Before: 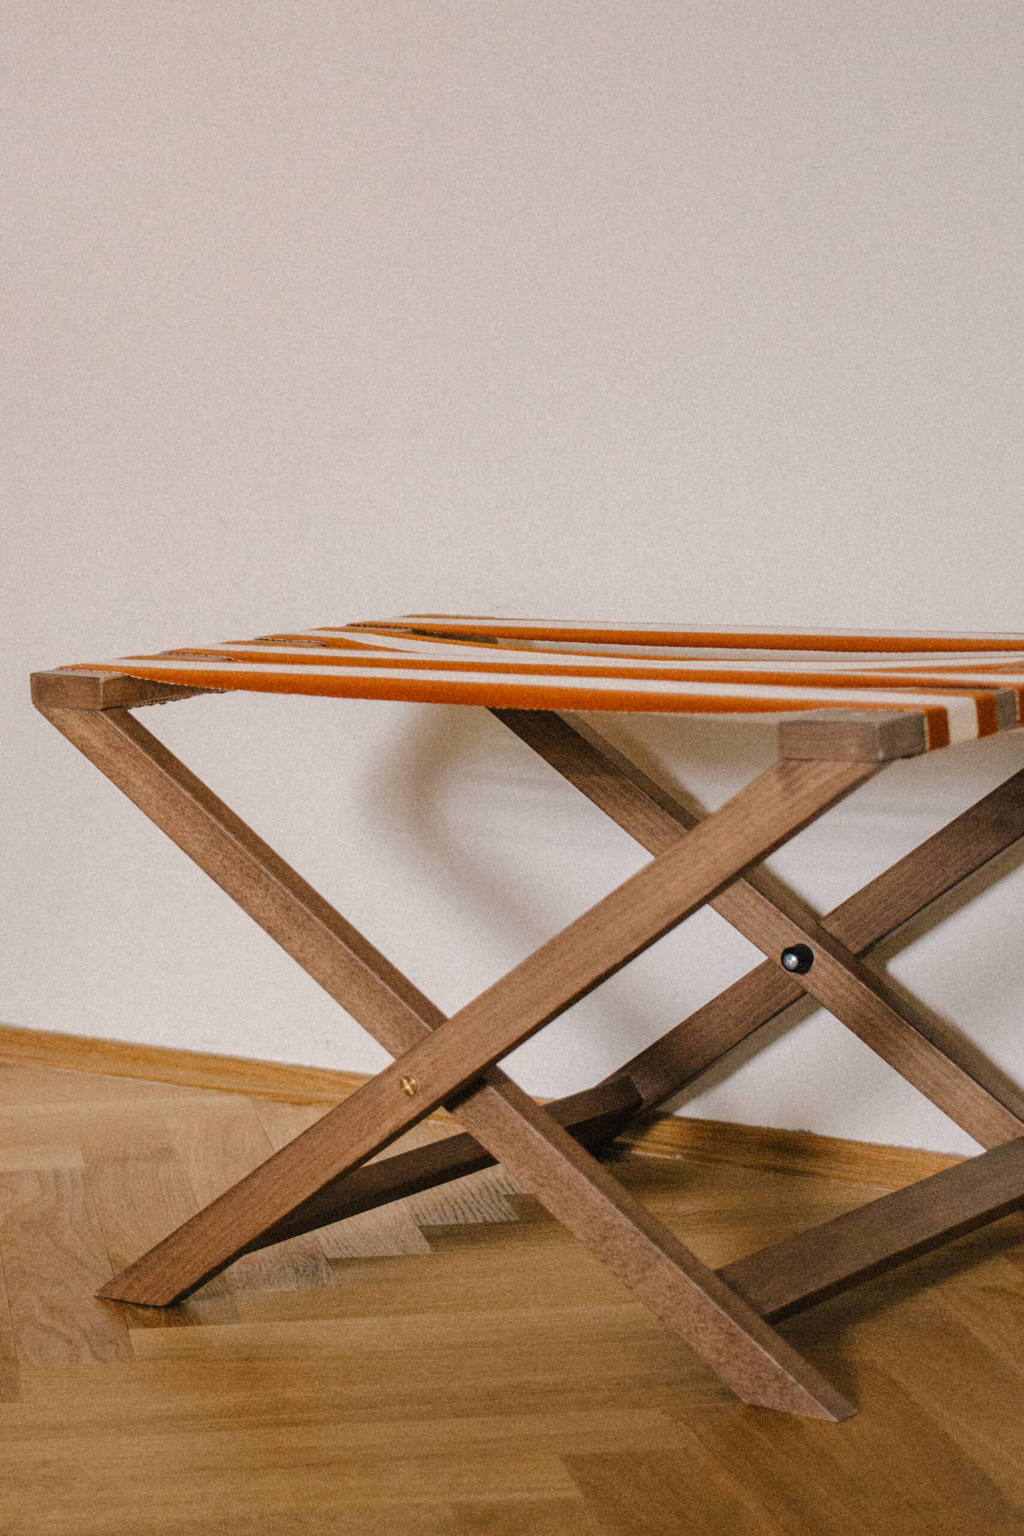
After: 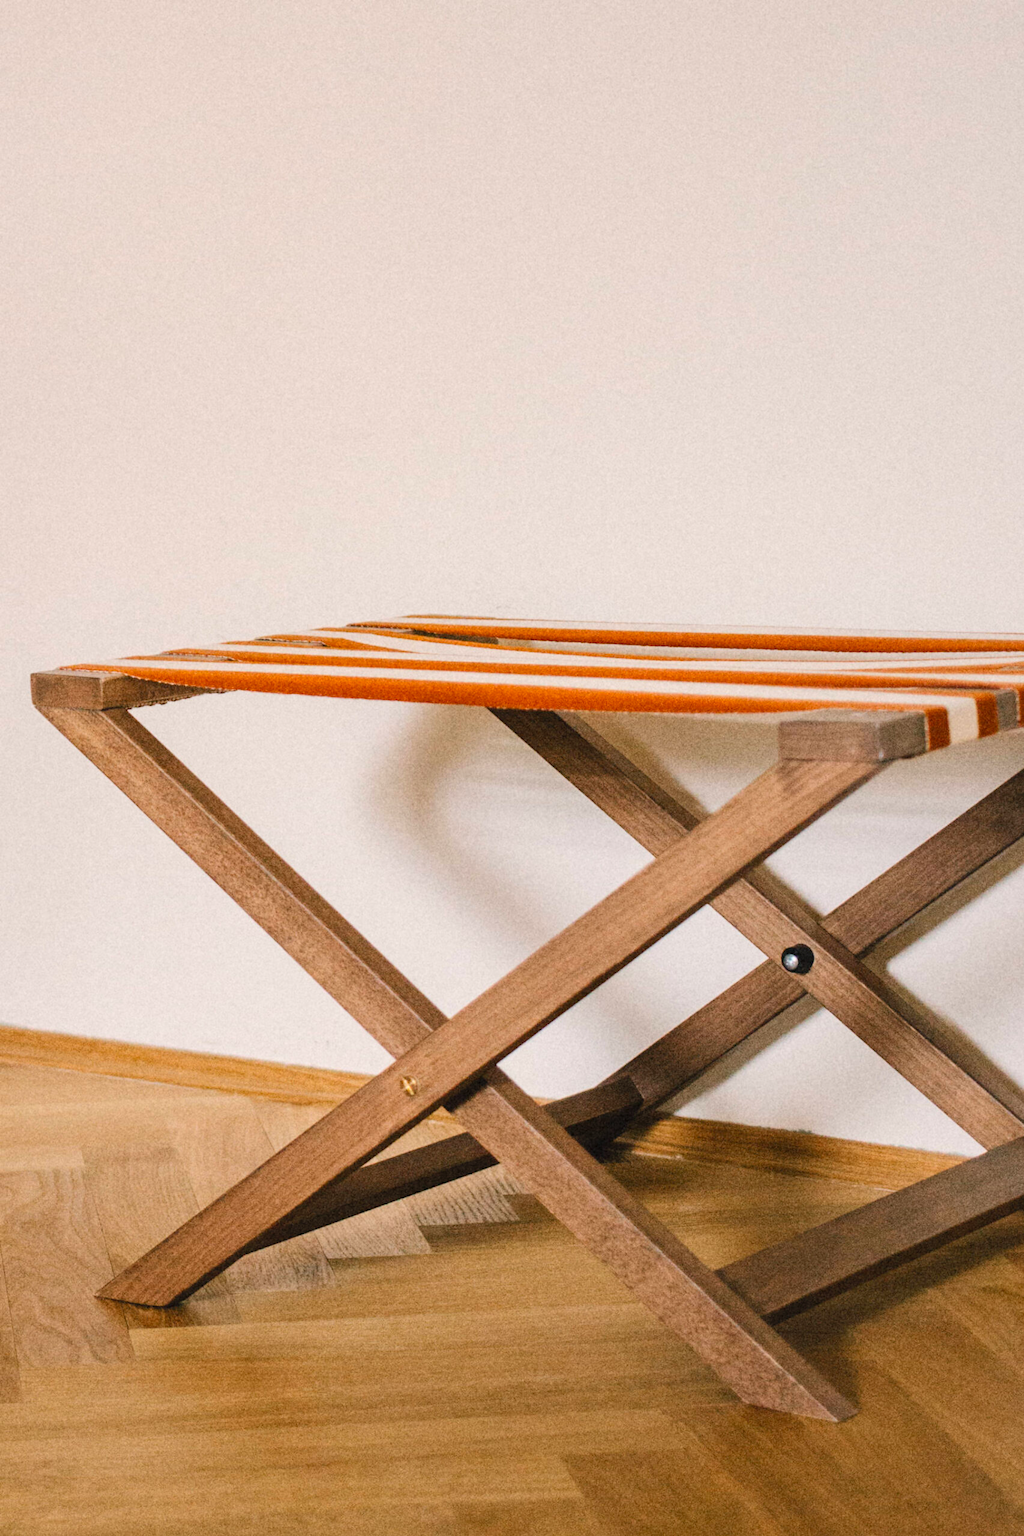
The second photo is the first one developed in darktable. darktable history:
contrast brightness saturation: contrast 0.197, brightness 0.168, saturation 0.215
